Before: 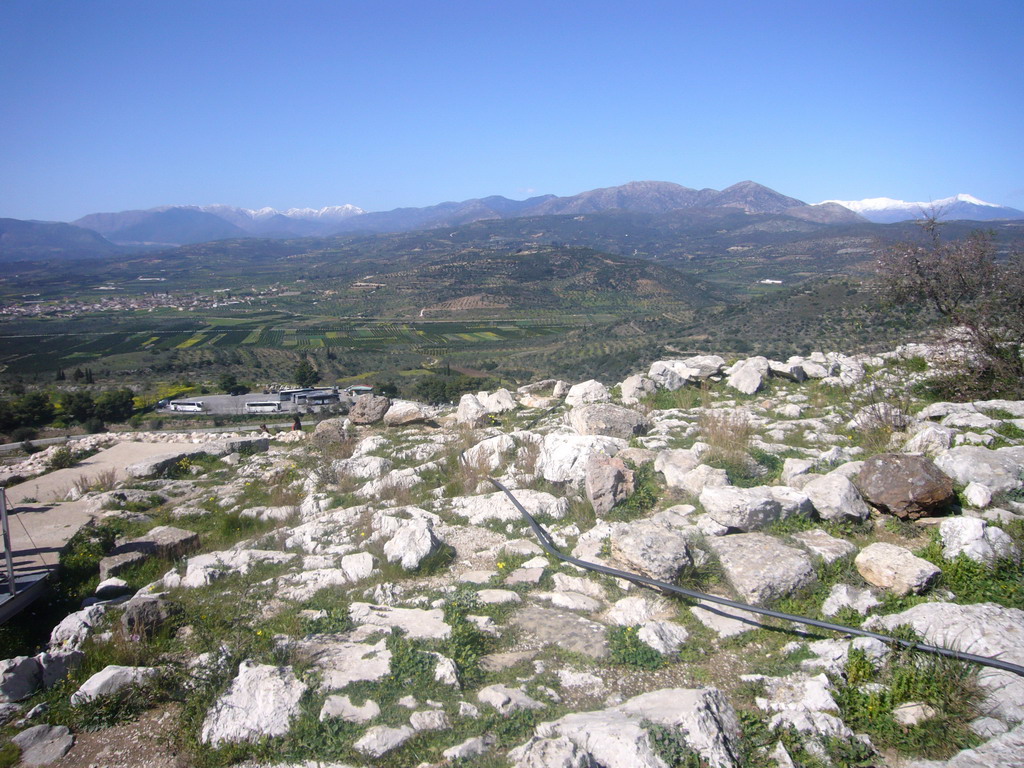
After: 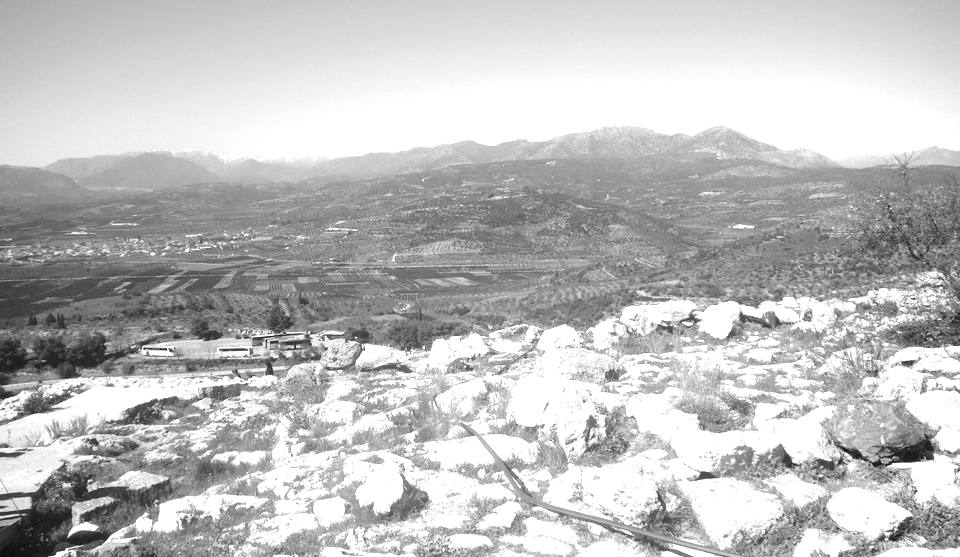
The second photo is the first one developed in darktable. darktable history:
exposure: black level correction 0, exposure 1.173 EV, compensate exposure bias true, compensate highlight preservation false
monochrome: a -6.99, b 35.61, size 1.4
crop: left 2.737%, top 7.287%, right 3.421%, bottom 20.179%
